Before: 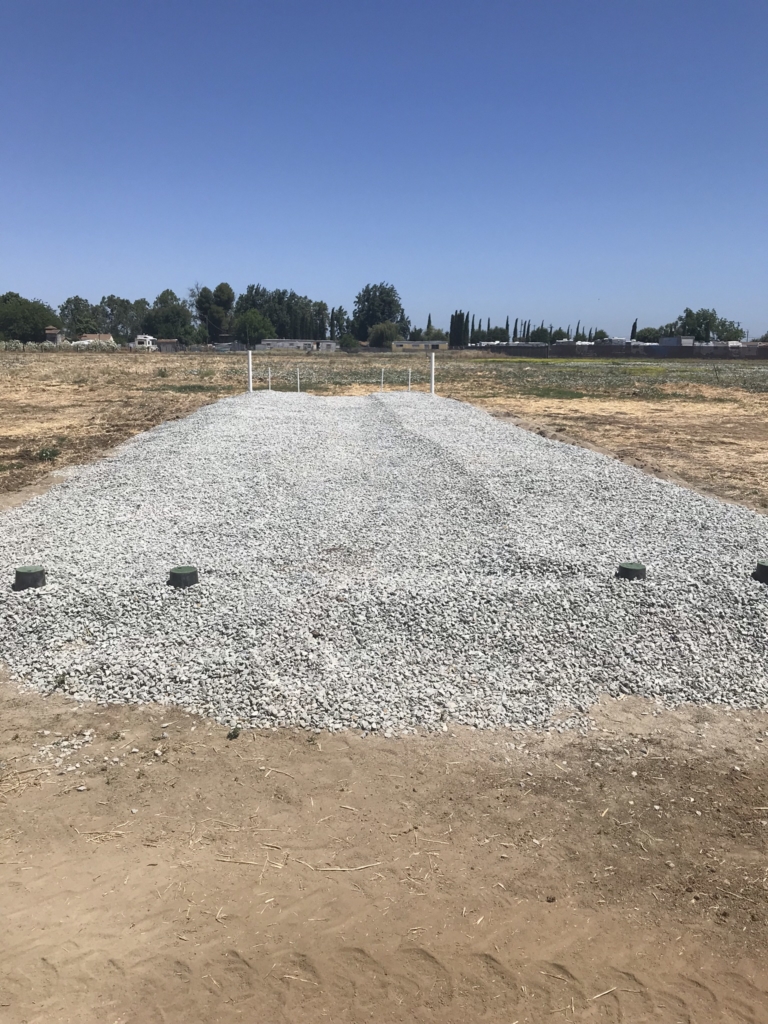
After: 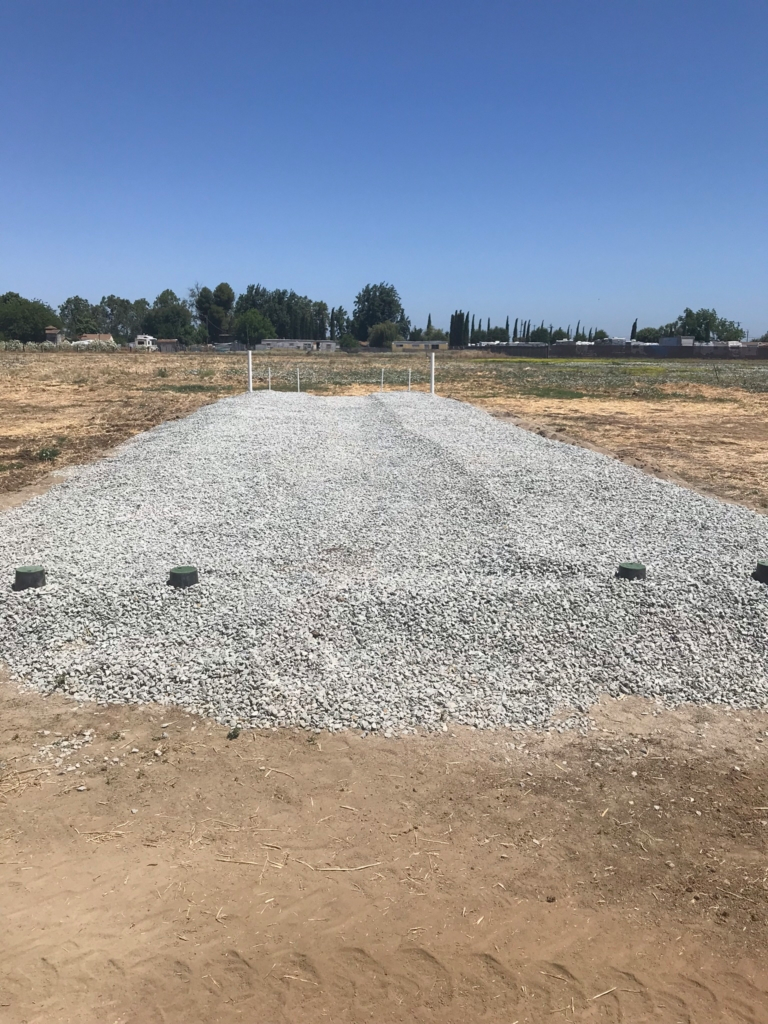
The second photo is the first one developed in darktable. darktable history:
contrast equalizer: y [[0.5, 0.488, 0.462, 0.461, 0.491, 0.5], [0.5 ×6], [0.5 ×6], [0 ×6], [0 ×6]], mix 0.297
